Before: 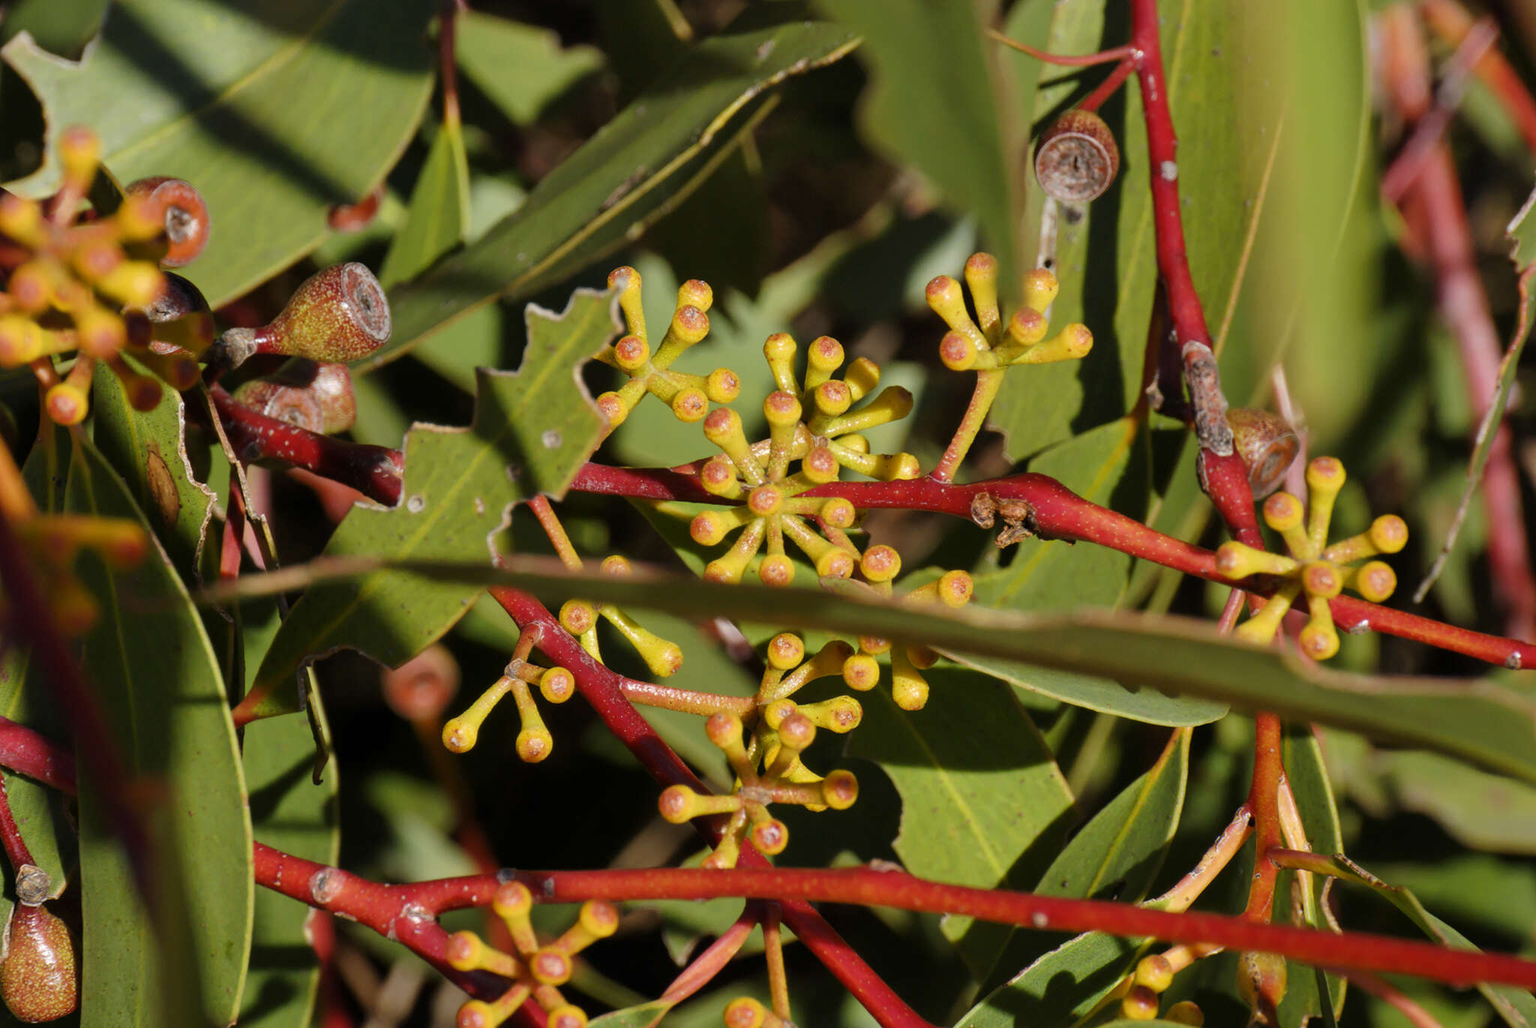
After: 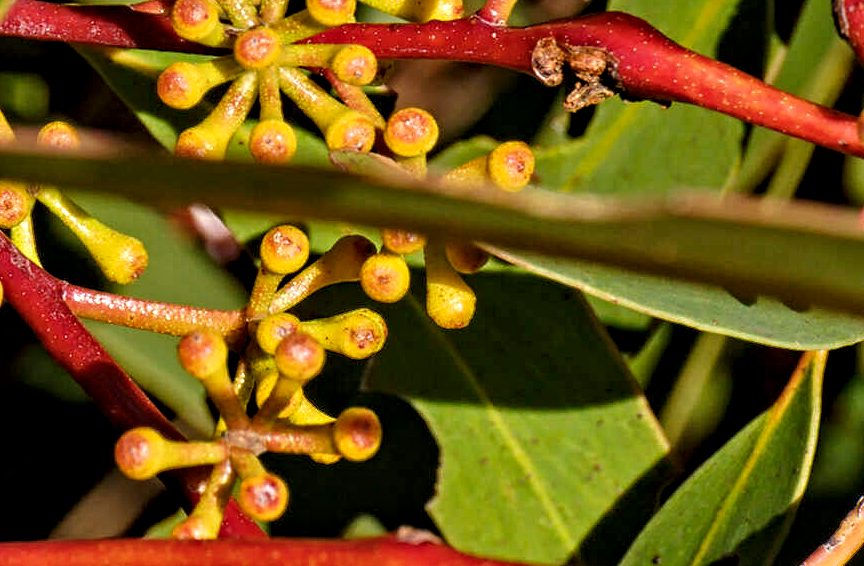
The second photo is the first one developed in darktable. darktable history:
color balance rgb: perceptual saturation grading › global saturation -0.056%, global vibrance 20%
contrast equalizer: octaves 7, y [[0.5, 0.542, 0.583, 0.625, 0.667, 0.708], [0.5 ×6], [0.5 ×6], [0 ×6], [0 ×6]]
crop: left 37.293%, top 45.17%, right 20.505%, bottom 13.481%
